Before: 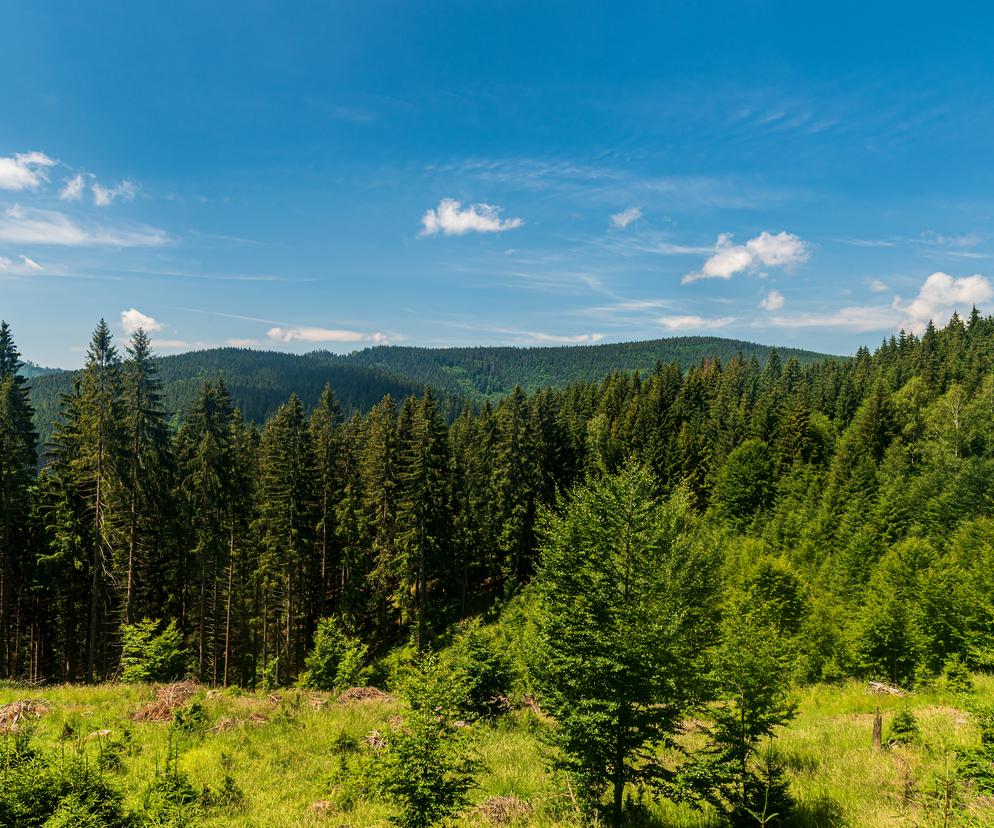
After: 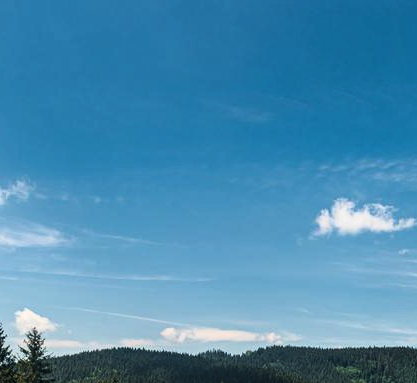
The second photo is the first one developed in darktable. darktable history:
tone curve: curves: ch0 [(0, 0) (0.042, 0.01) (0.223, 0.123) (0.59, 0.574) (0.802, 0.868) (1, 1)], color space Lab, linked channels, preserve colors none
crop and rotate: left 10.817%, top 0.062%, right 47.194%, bottom 53.626%
